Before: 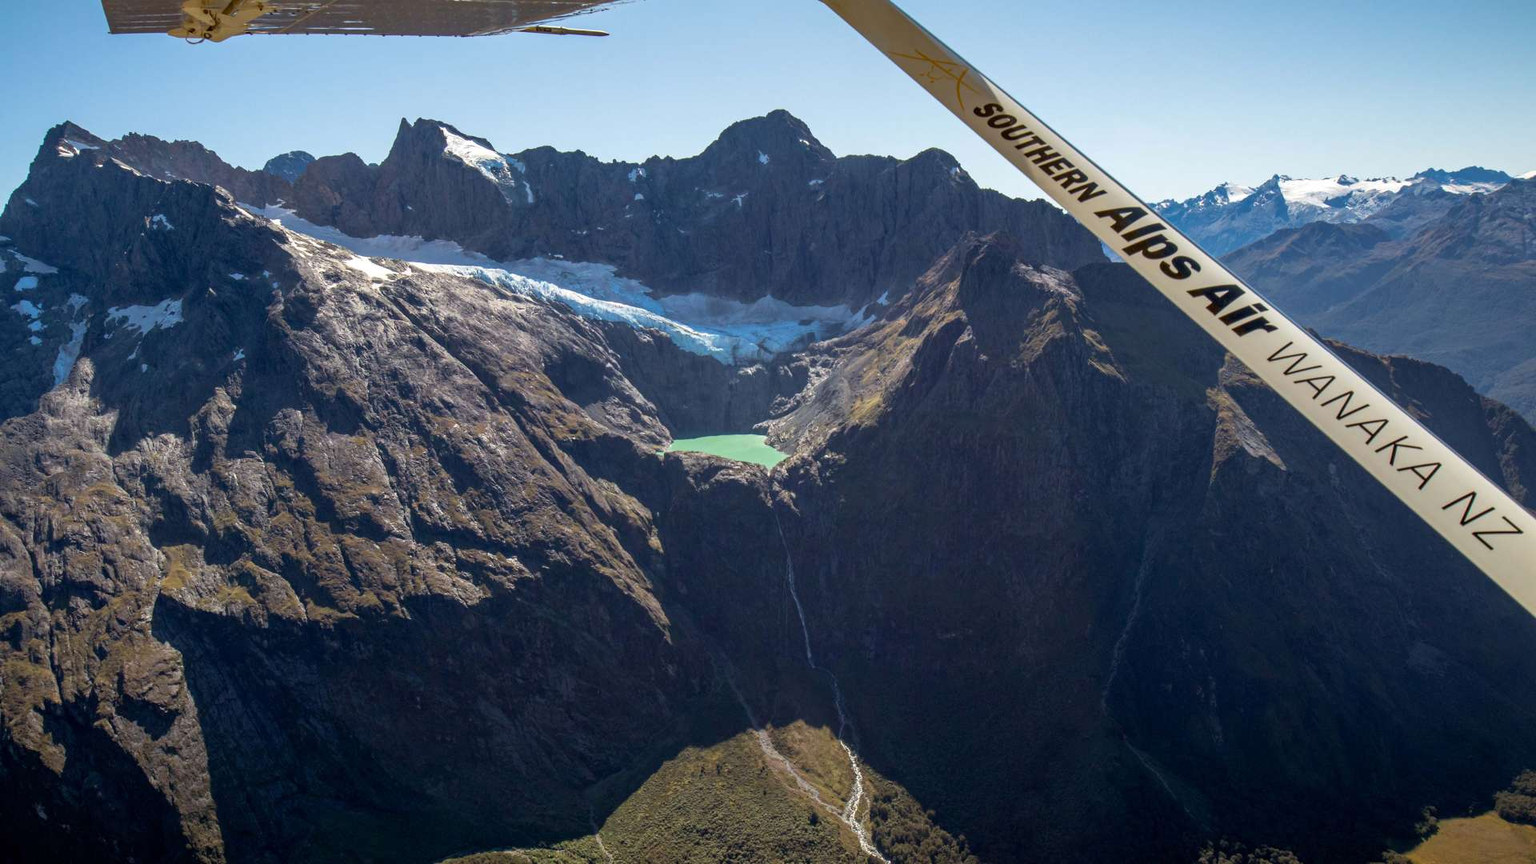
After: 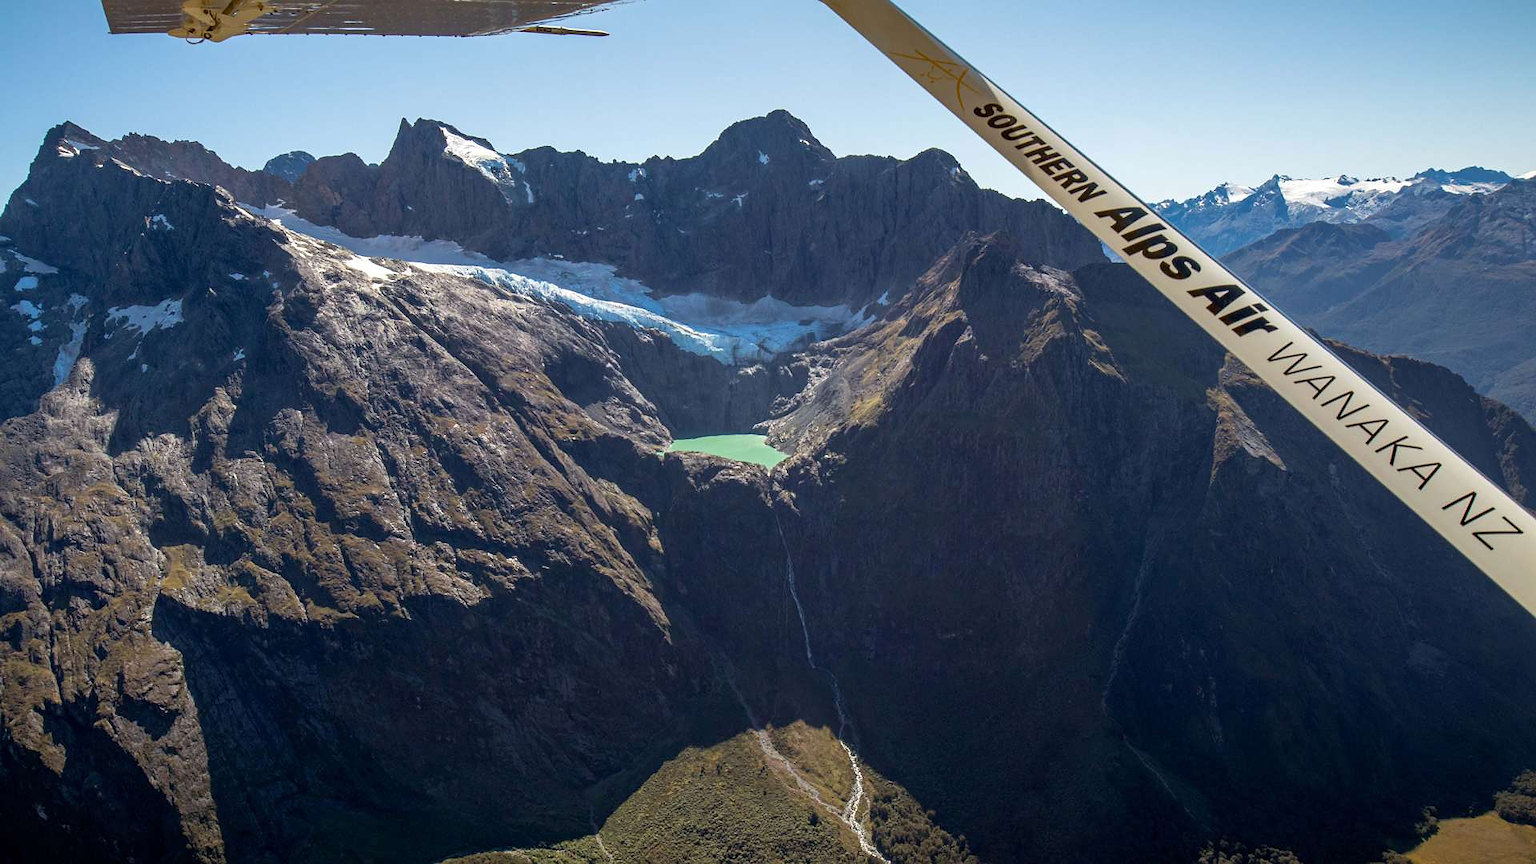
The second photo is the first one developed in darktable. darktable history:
sharpen: radius 1.036
